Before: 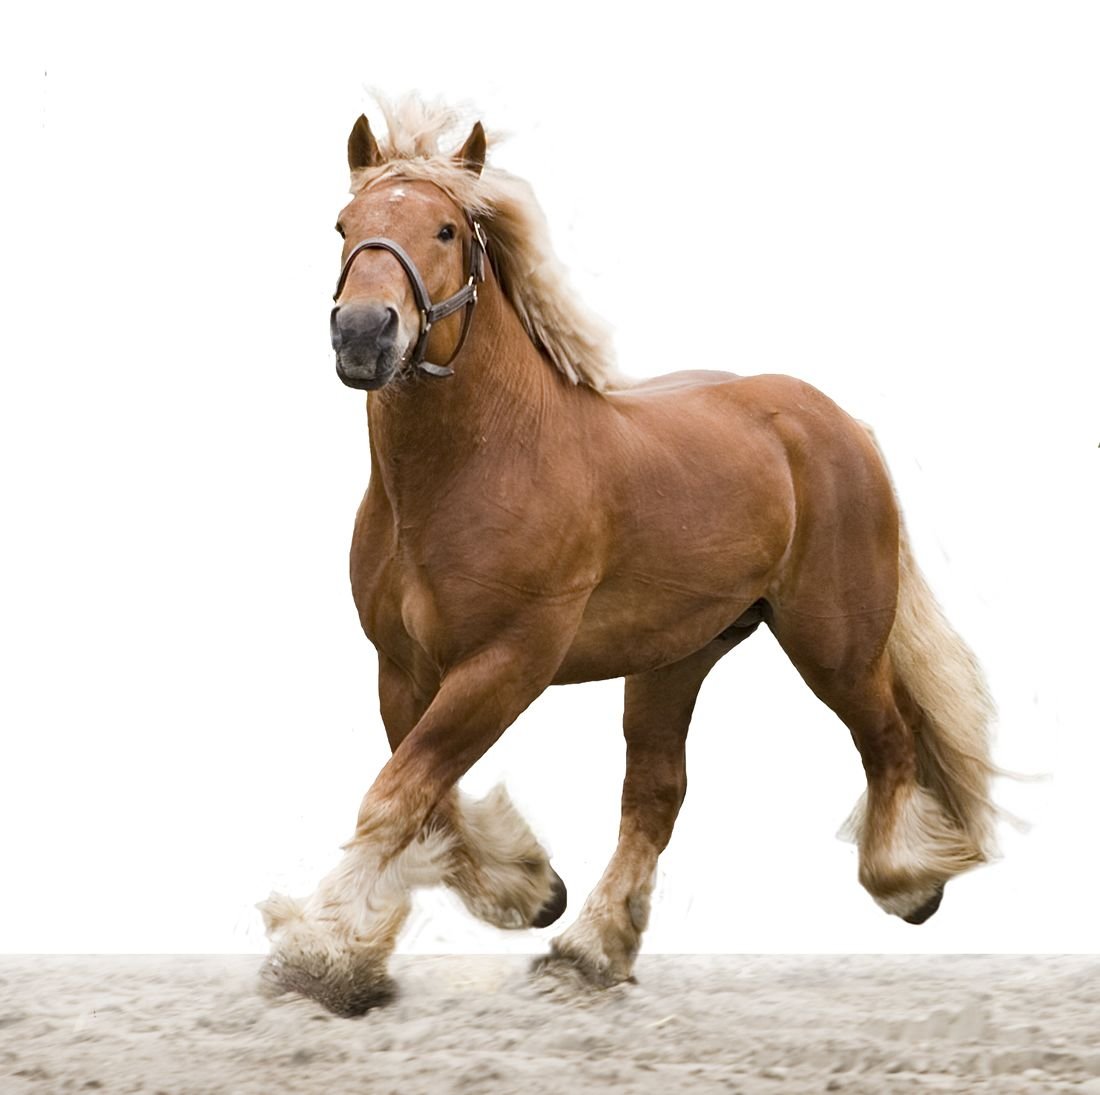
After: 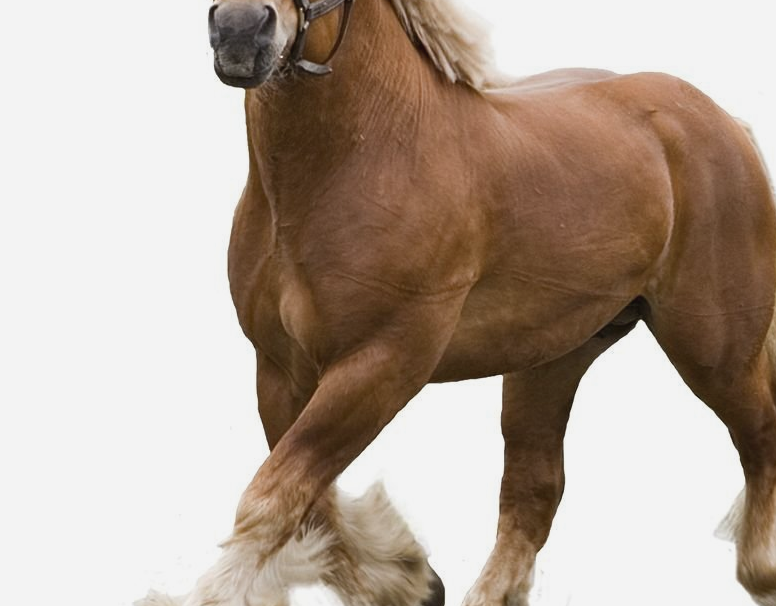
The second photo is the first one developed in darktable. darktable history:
contrast brightness saturation: contrast -0.08, brightness -0.04, saturation -0.11
crop: left 11.123%, top 27.61%, right 18.3%, bottom 17.034%
